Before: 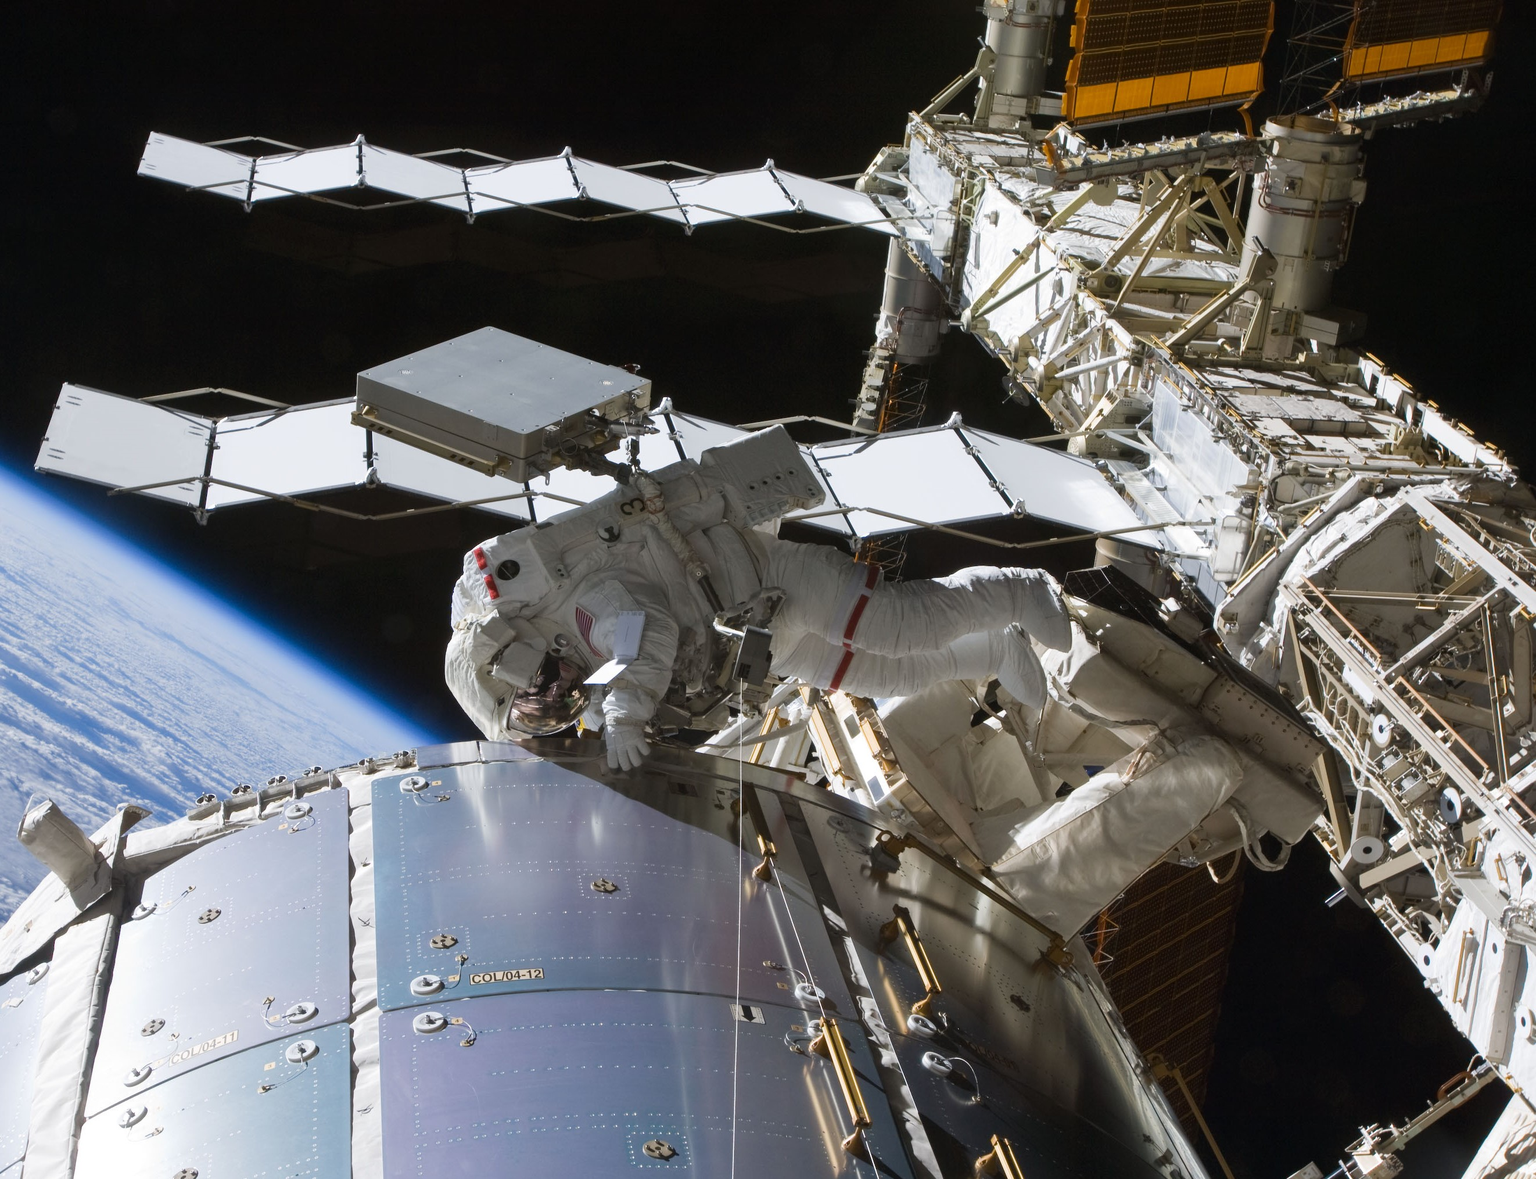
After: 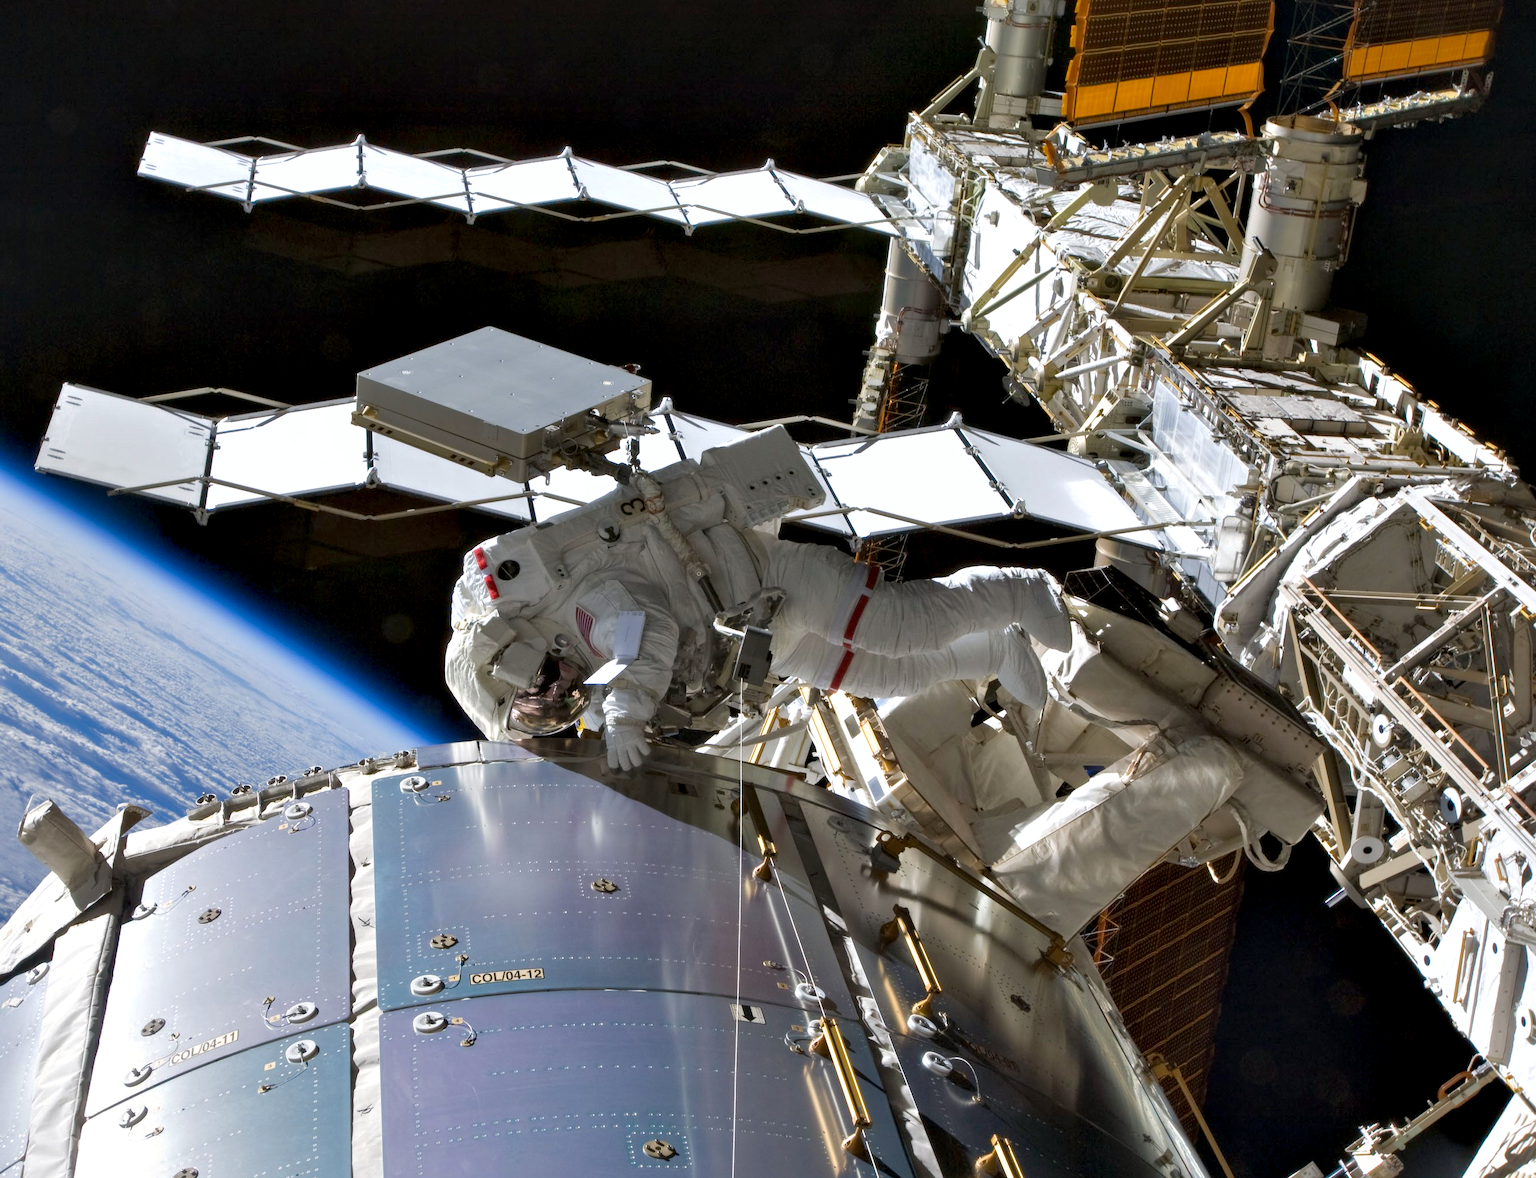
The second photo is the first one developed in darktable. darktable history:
contrast equalizer: octaves 7, y [[0.528, 0.548, 0.563, 0.562, 0.546, 0.526], [0.55 ×6], [0 ×6], [0 ×6], [0 ×6]]
shadows and highlights: on, module defaults
